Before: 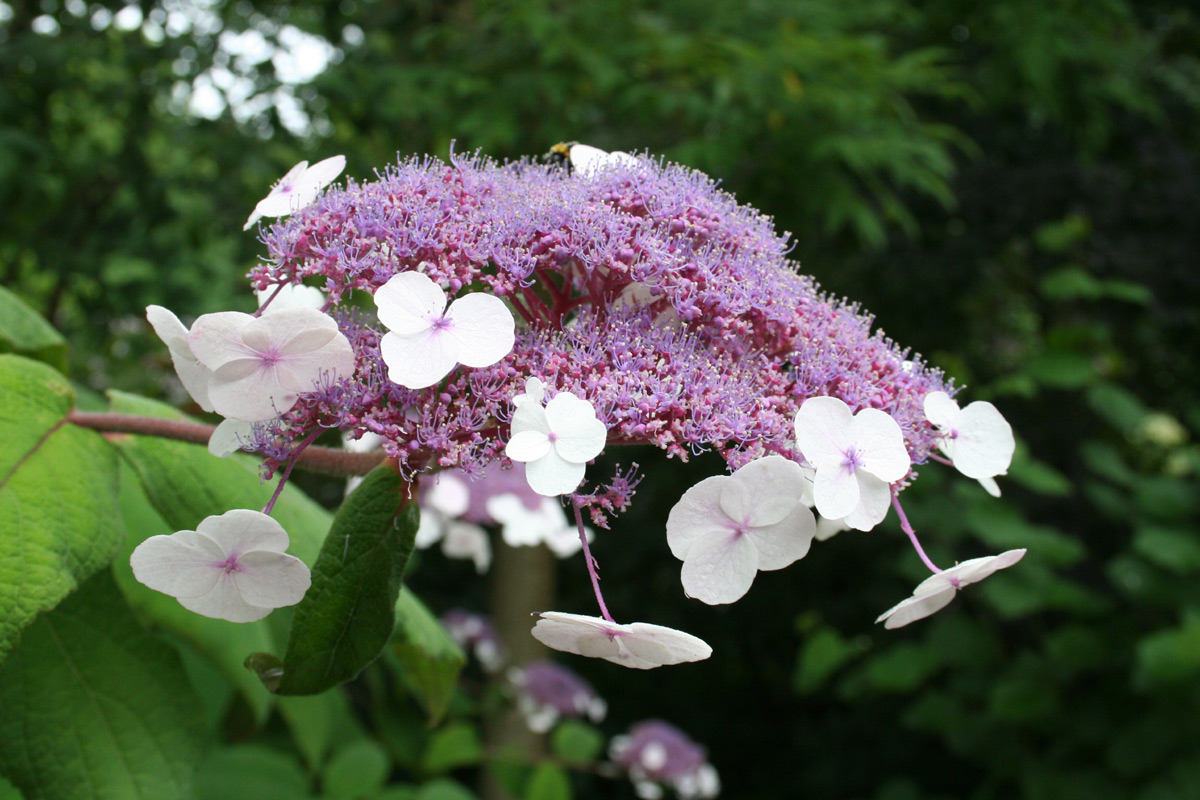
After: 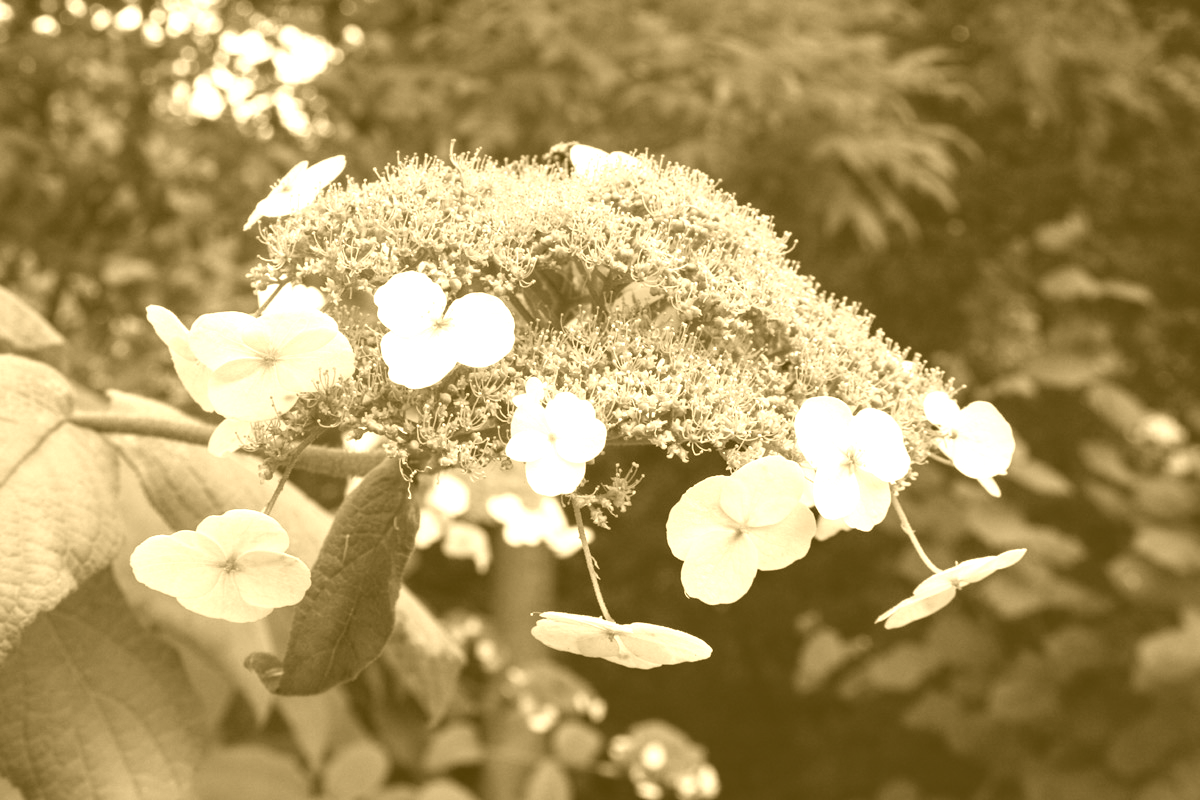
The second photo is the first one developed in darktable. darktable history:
local contrast: shadows 94%
colorize: hue 36°, source mix 100%
